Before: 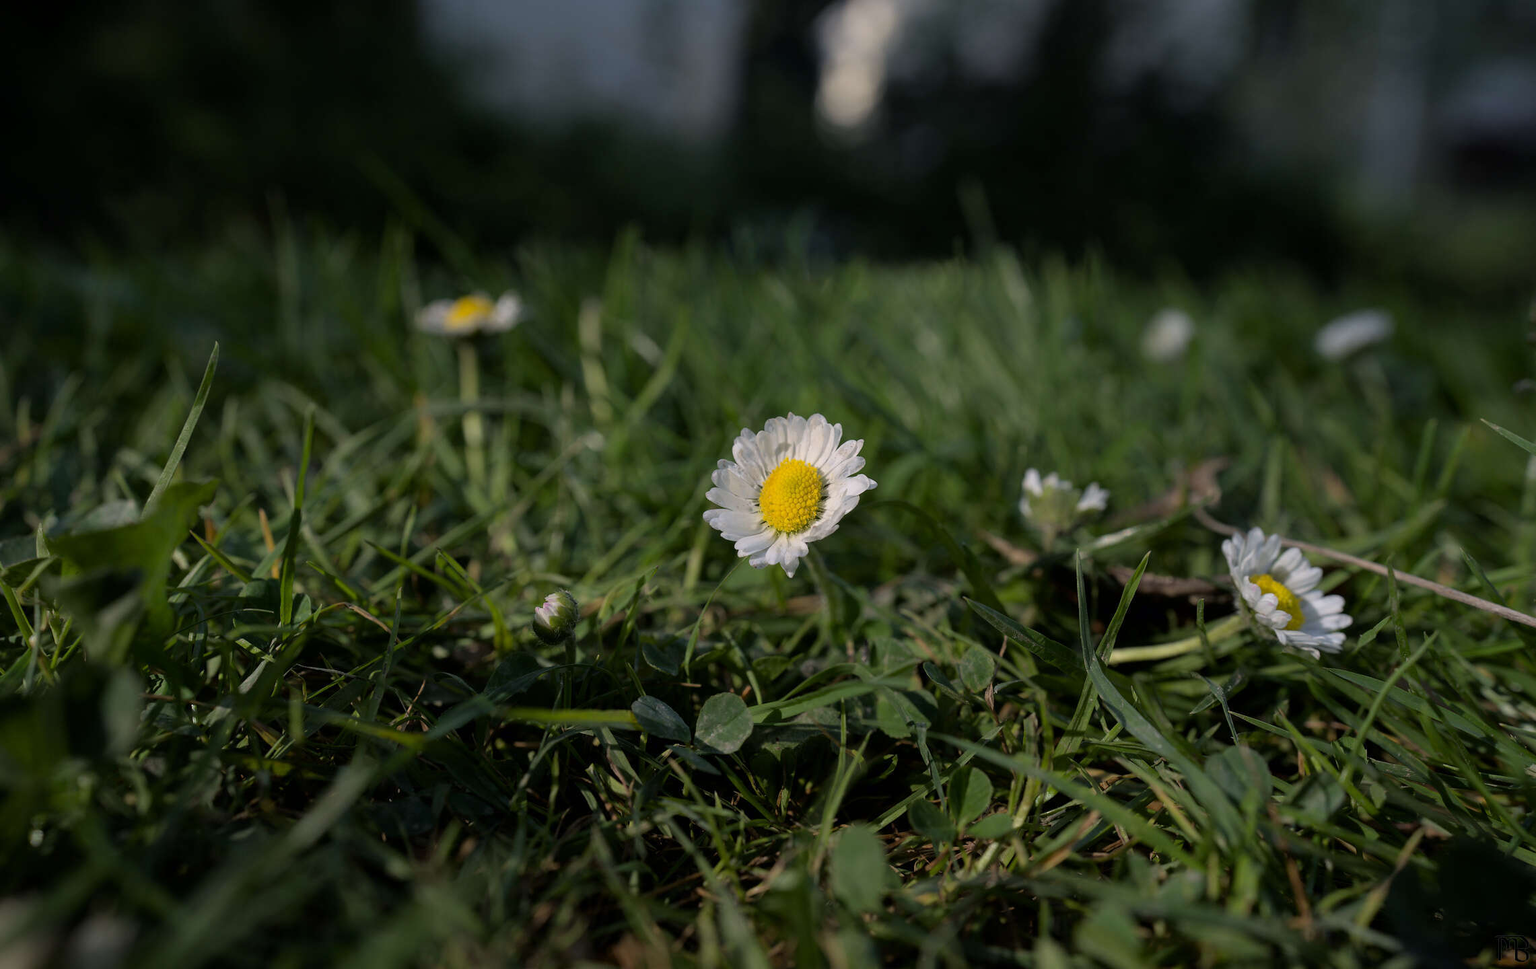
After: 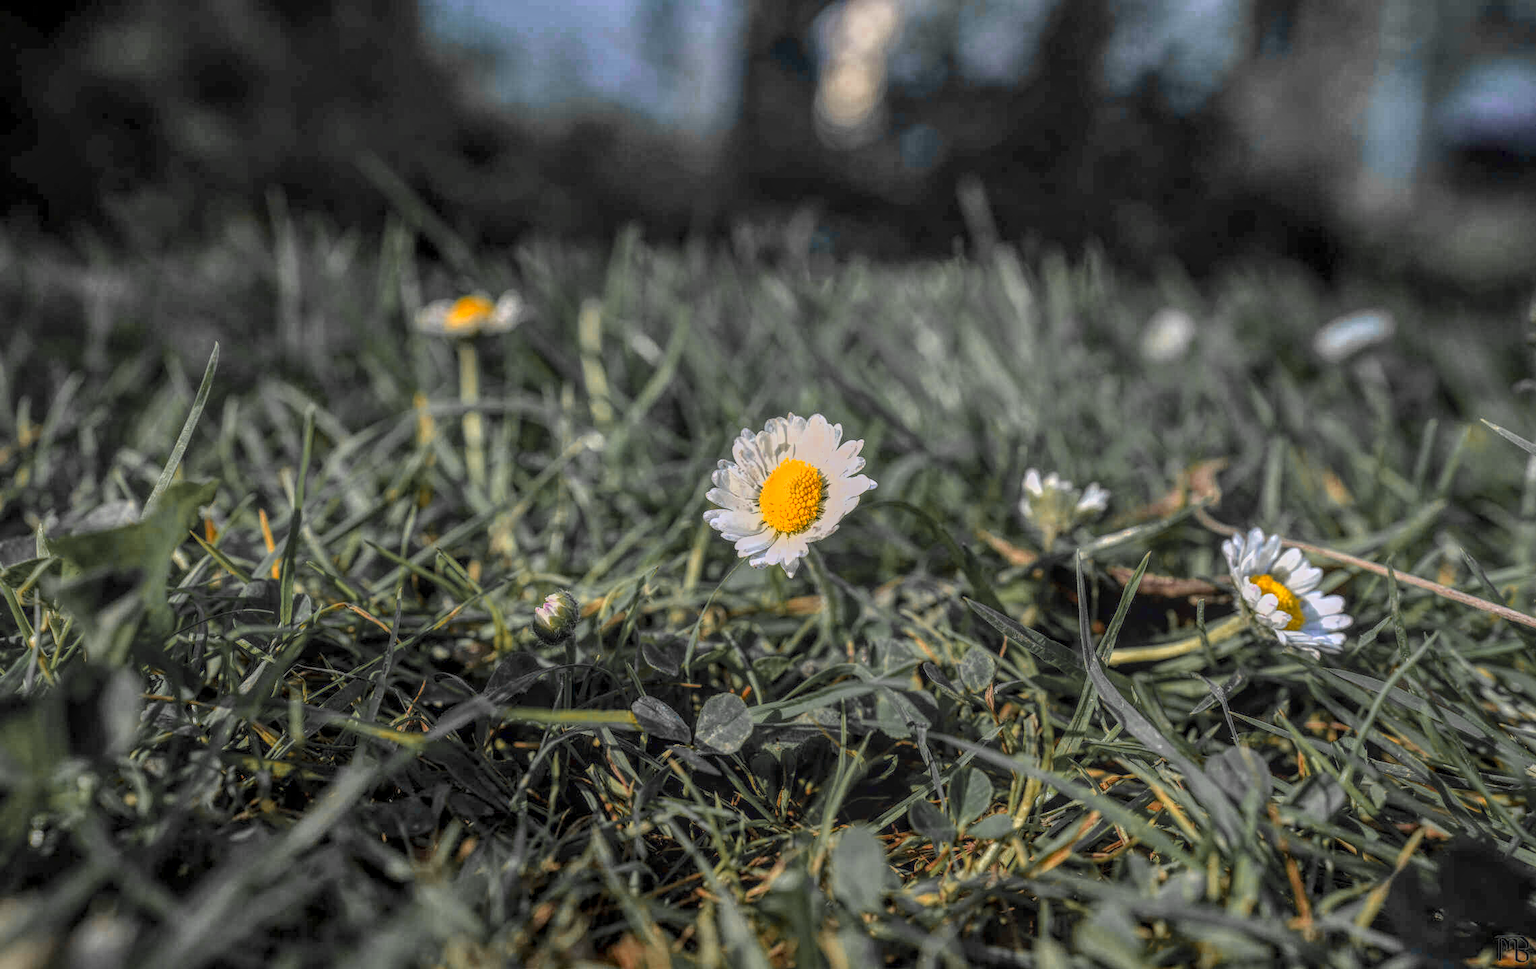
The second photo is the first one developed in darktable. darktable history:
local contrast: highlights 20%, shadows 30%, detail 200%, midtone range 0.2
exposure: black level correction 0, exposure 1.379 EV, compensate exposure bias true, compensate highlight preservation false
color zones: curves: ch0 [(0, 0.363) (0.128, 0.373) (0.25, 0.5) (0.402, 0.407) (0.521, 0.525) (0.63, 0.559) (0.729, 0.662) (0.867, 0.471)]; ch1 [(0, 0.515) (0.136, 0.618) (0.25, 0.5) (0.378, 0) (0.516, 0) (0.622, 0.593) (0.737, 0.819) (0.87, 0.593)]; ch2 [(0, 0.529) (0.128, 0.471) (0.282, 0.451) (0.386, 0.662) (0.516, 0.525) (0.633, 0.554) (0.75, 0.62) (0.875, 0.441)]
shadows and highlights: shadows 40, highlights -54, highlights color adjustment 46%, low approximation 0.01, soften with gaussian
